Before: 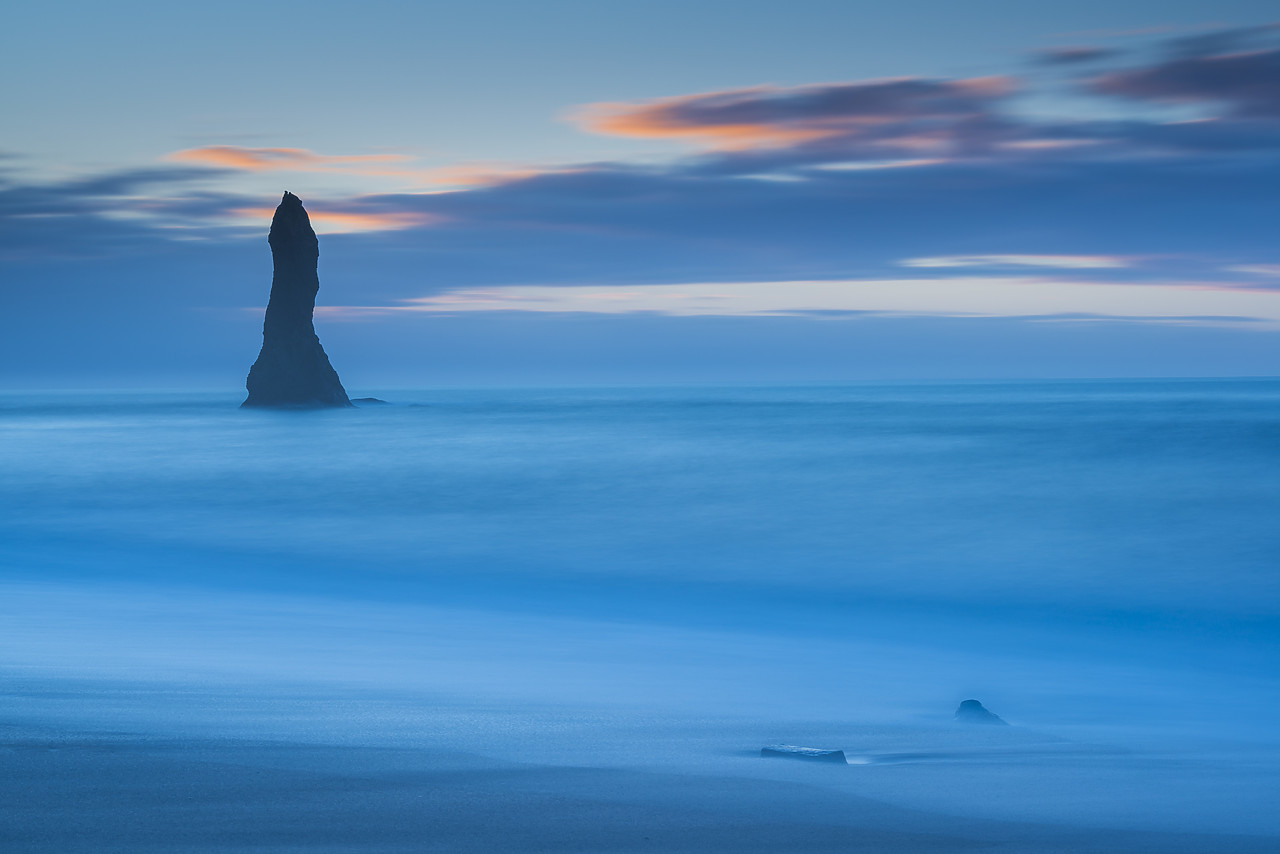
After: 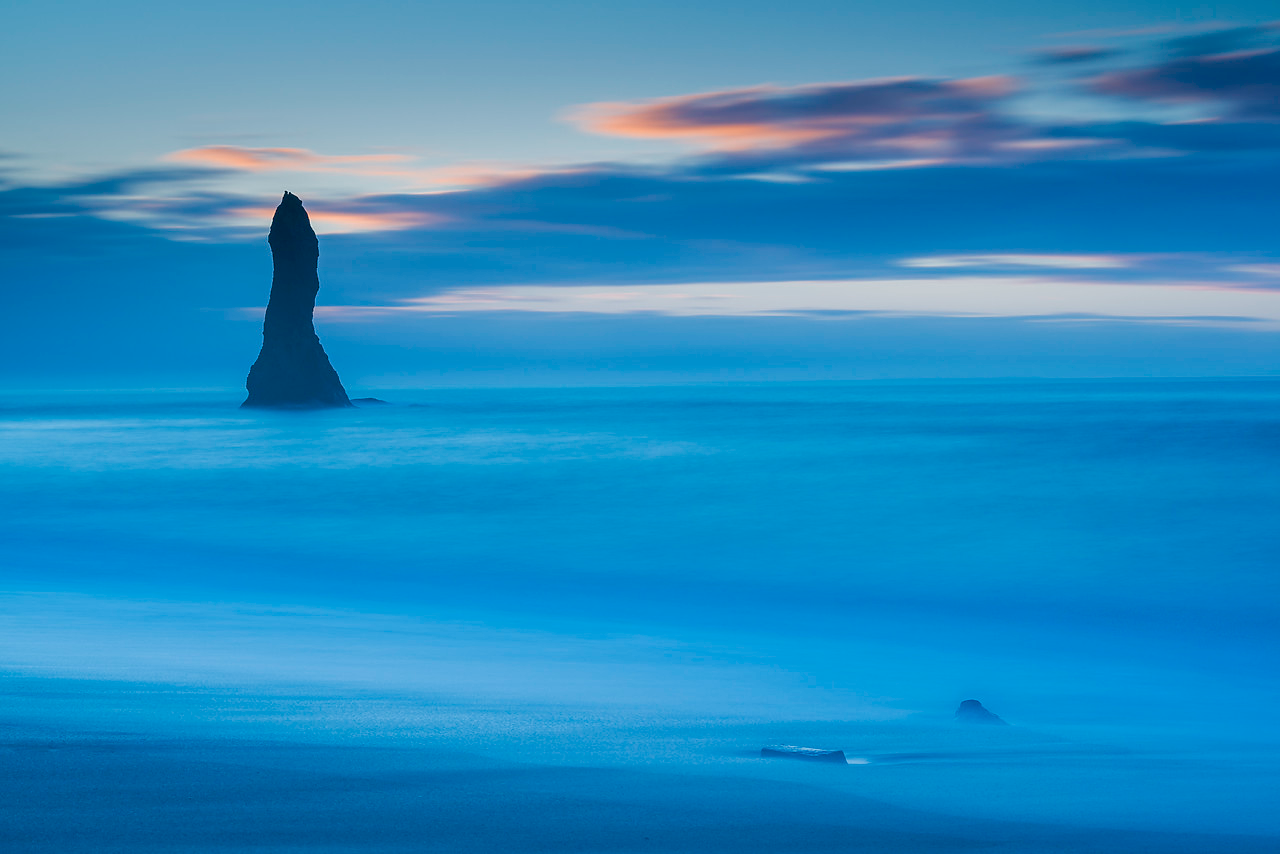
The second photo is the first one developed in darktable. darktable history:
color balance rgb: perceptual saturation grading › global saturation 20%, perceptual saturation grading › highlights -50.144%, perceptual saturation grading › shadows 30.087%, contrast 5.064%
